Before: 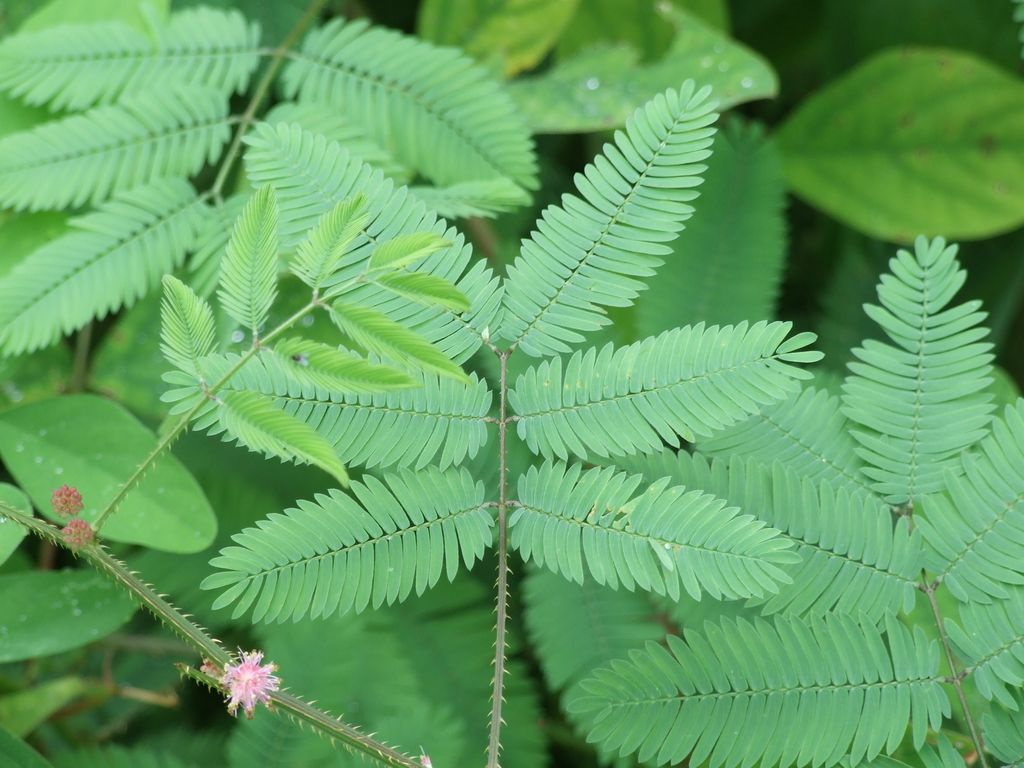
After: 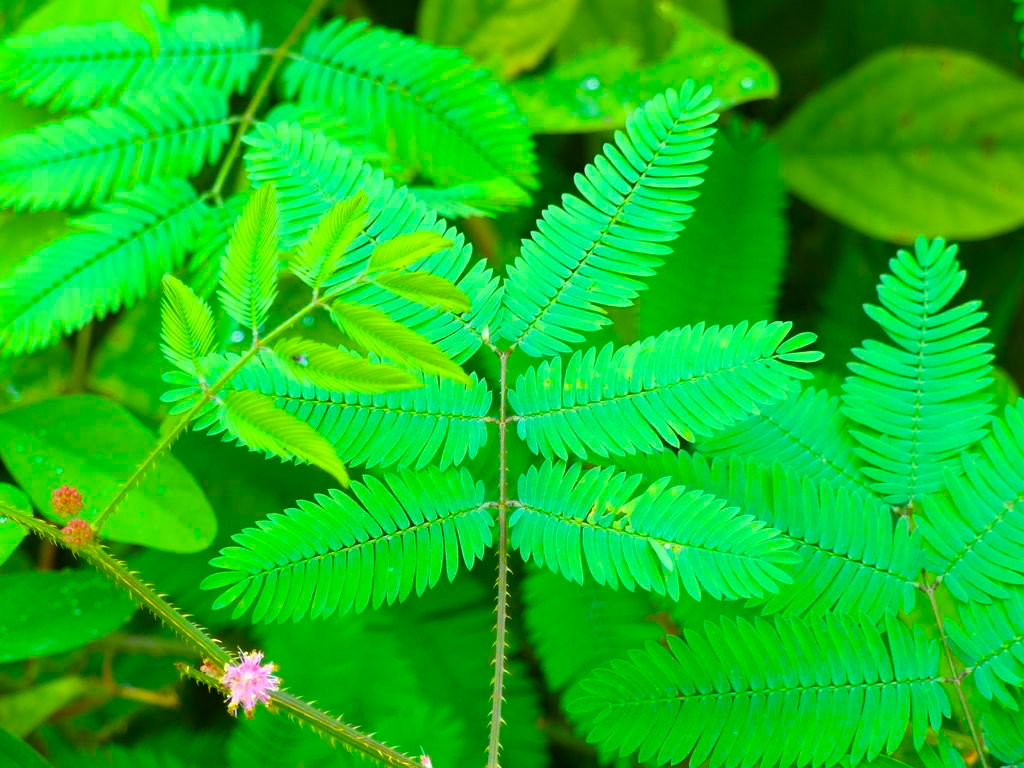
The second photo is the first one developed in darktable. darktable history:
exposure: exposure 0.297 EV, compensate exposure bias true, compensate highlight preservation false
color balance rgb: shadows lift › chroma 1.015%, shadows lift › hue 31.31°, linear chroma grading › shadows -39.437%, linear chroma grading › highlights 39.849%, linear chroma grading › global chroma 44.697%, linear chroma grading › mid-tones -29.605%, perceptual saturation grading › global saturation 20%, perceptual saturation grading › highlights -24.731%, perceptual saturation grading › shadows 24.782%, global vibrance 59.798%
